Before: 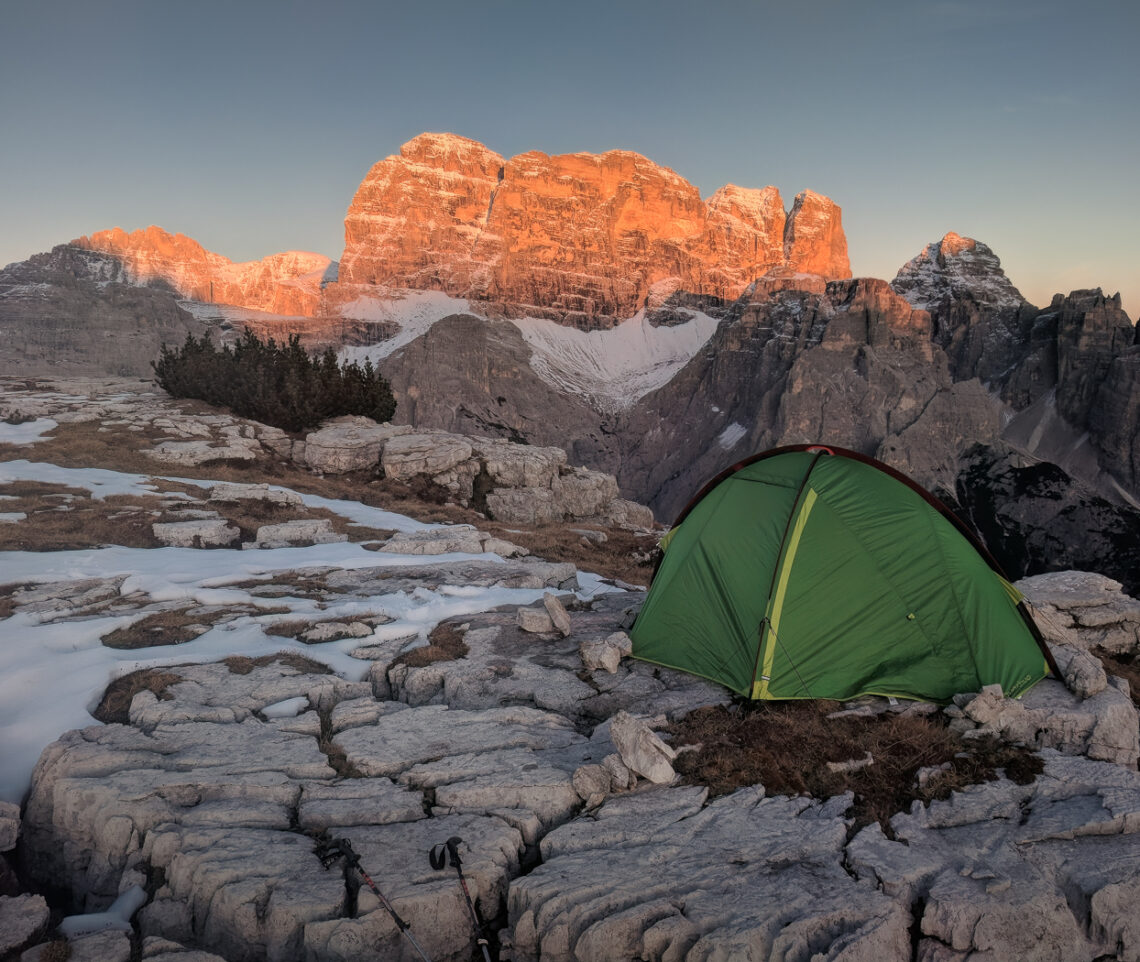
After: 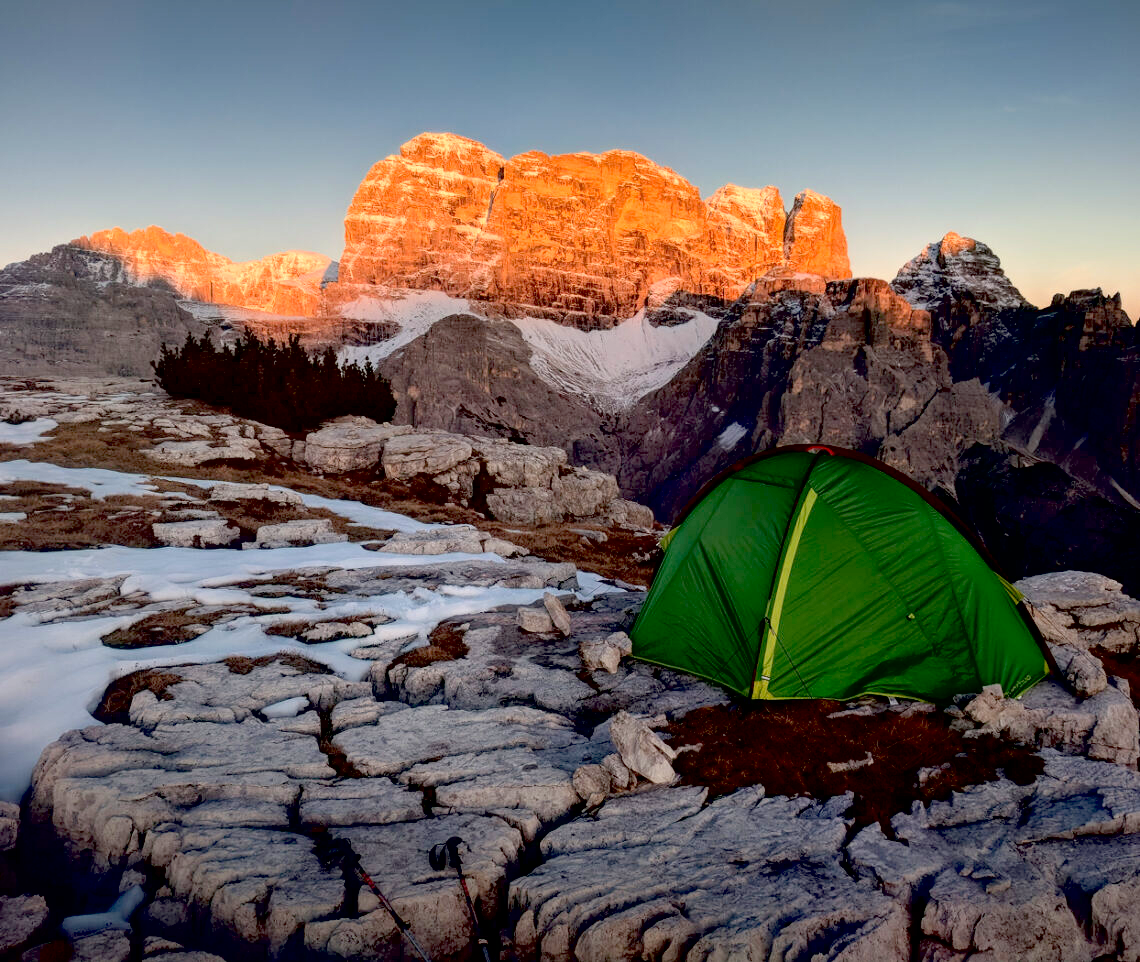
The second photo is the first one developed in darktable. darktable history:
tone equalizer: smoothing diameter 24.99%, edges refinement/feathering 8.53, preserve details guided filter
contrast brightness saturation: saturation 0.131
exposure: black level correction 0.039, exposure 0.499 EV, compensate exposure bias true, compensate highlight preservation false
